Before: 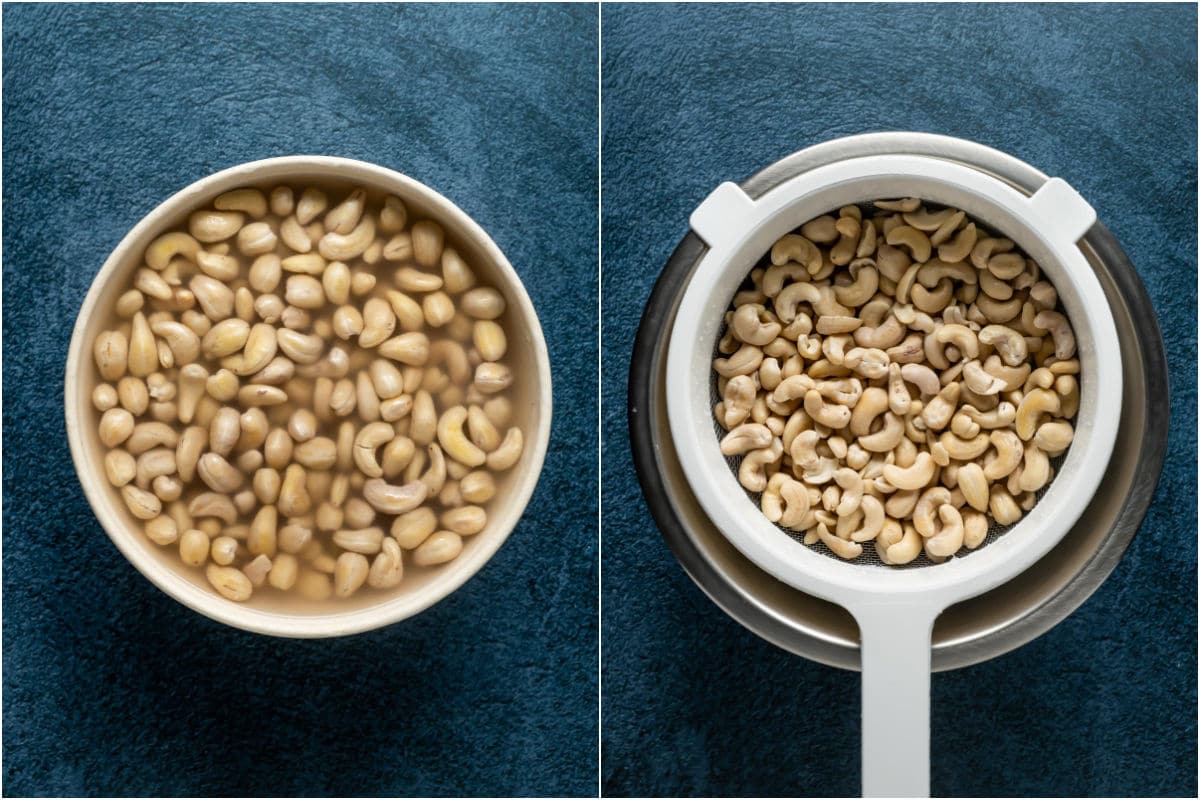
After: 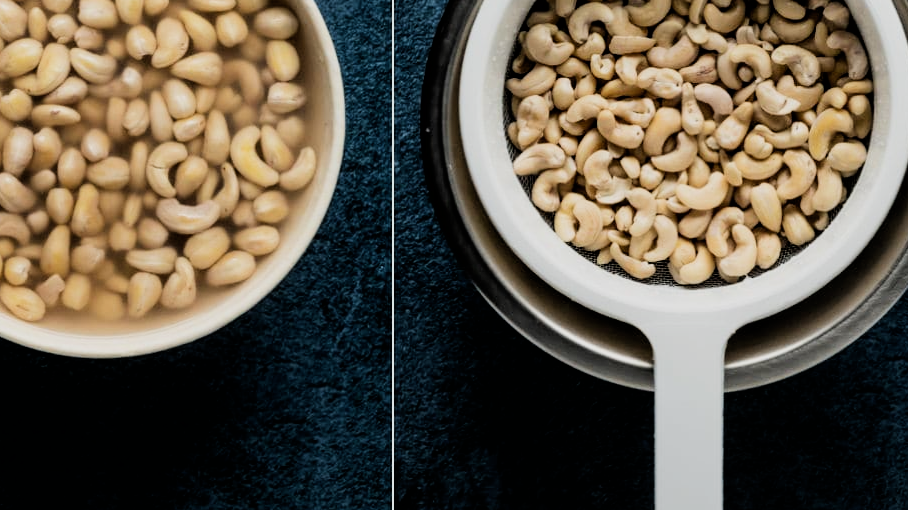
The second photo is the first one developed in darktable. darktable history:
crop and rotate: left 17.299%, top 35.115%, right 7.015%, bottom 1.024%
filmic rgb: black relative exposure -5 EV, hardness 2.88, contrast 1.3, highlights saturation mix -10%
